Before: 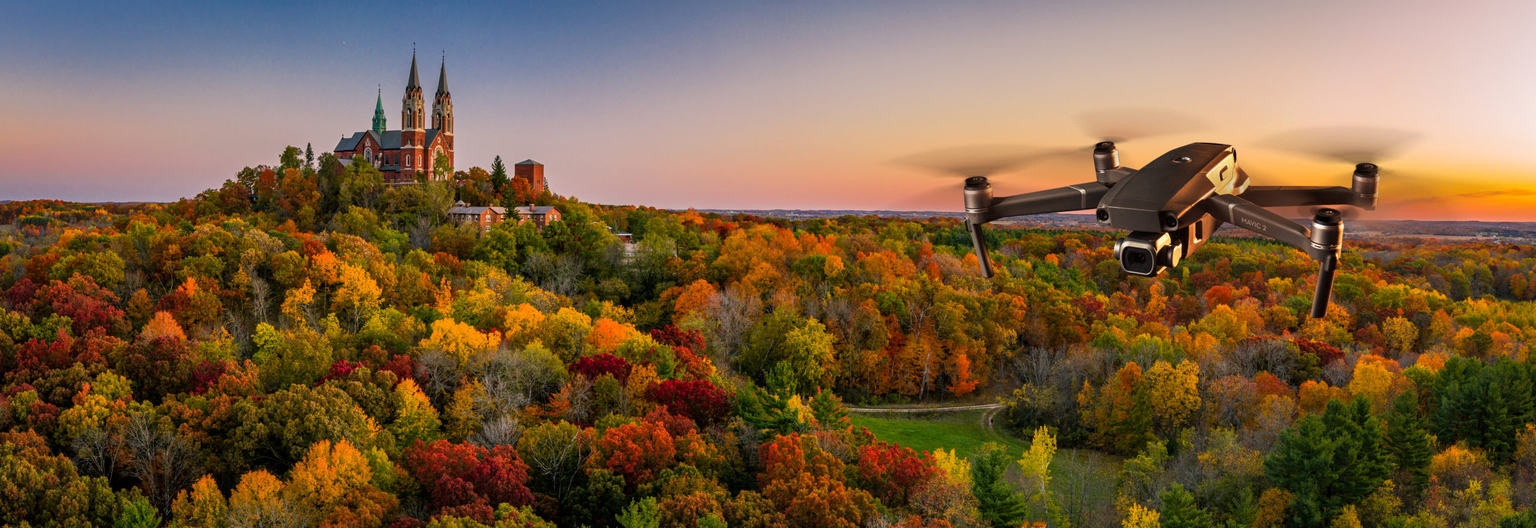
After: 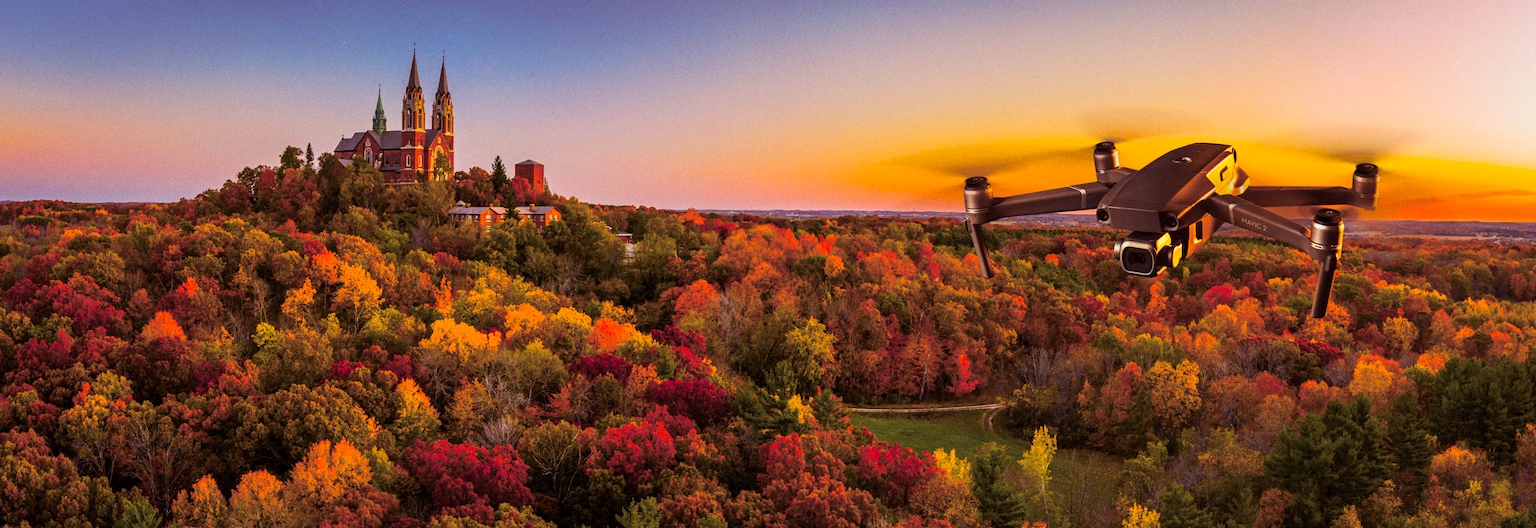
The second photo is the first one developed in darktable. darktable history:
contrast brightness saturation: contrast 0.15, brightness 0.05
split-toning: on, module defaults
grain: coarseness 0.09 ISO
color balance: input saturation 134.34%, contrast -10.04%, contrast fulcrum 19.67%, output saturation 133.51%
